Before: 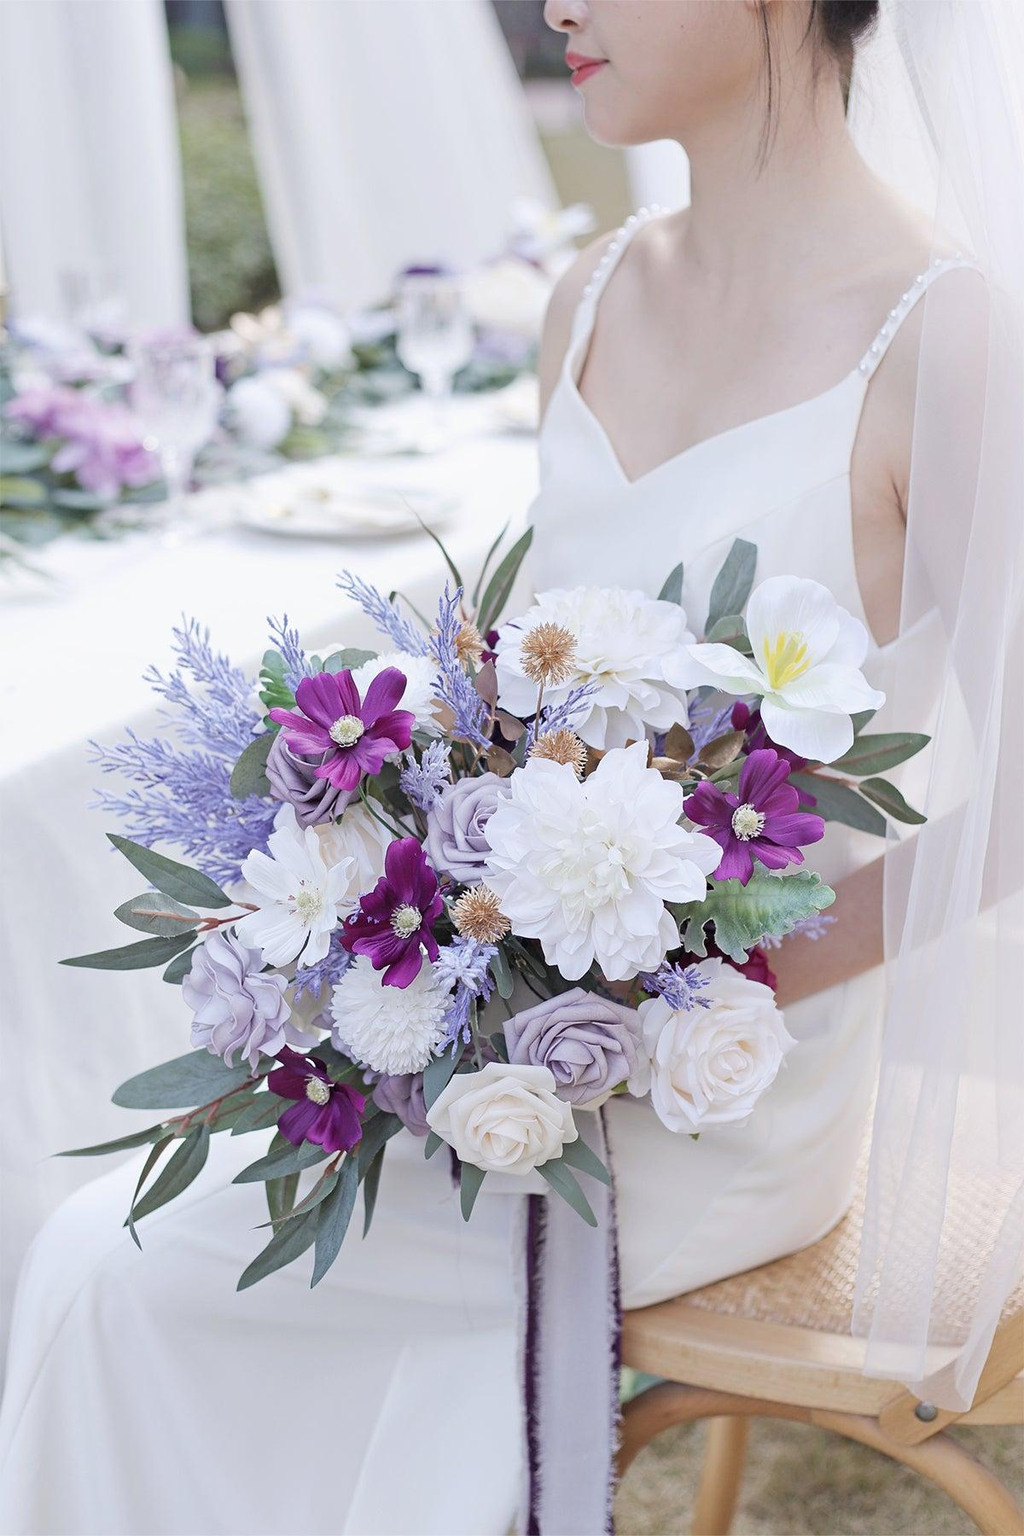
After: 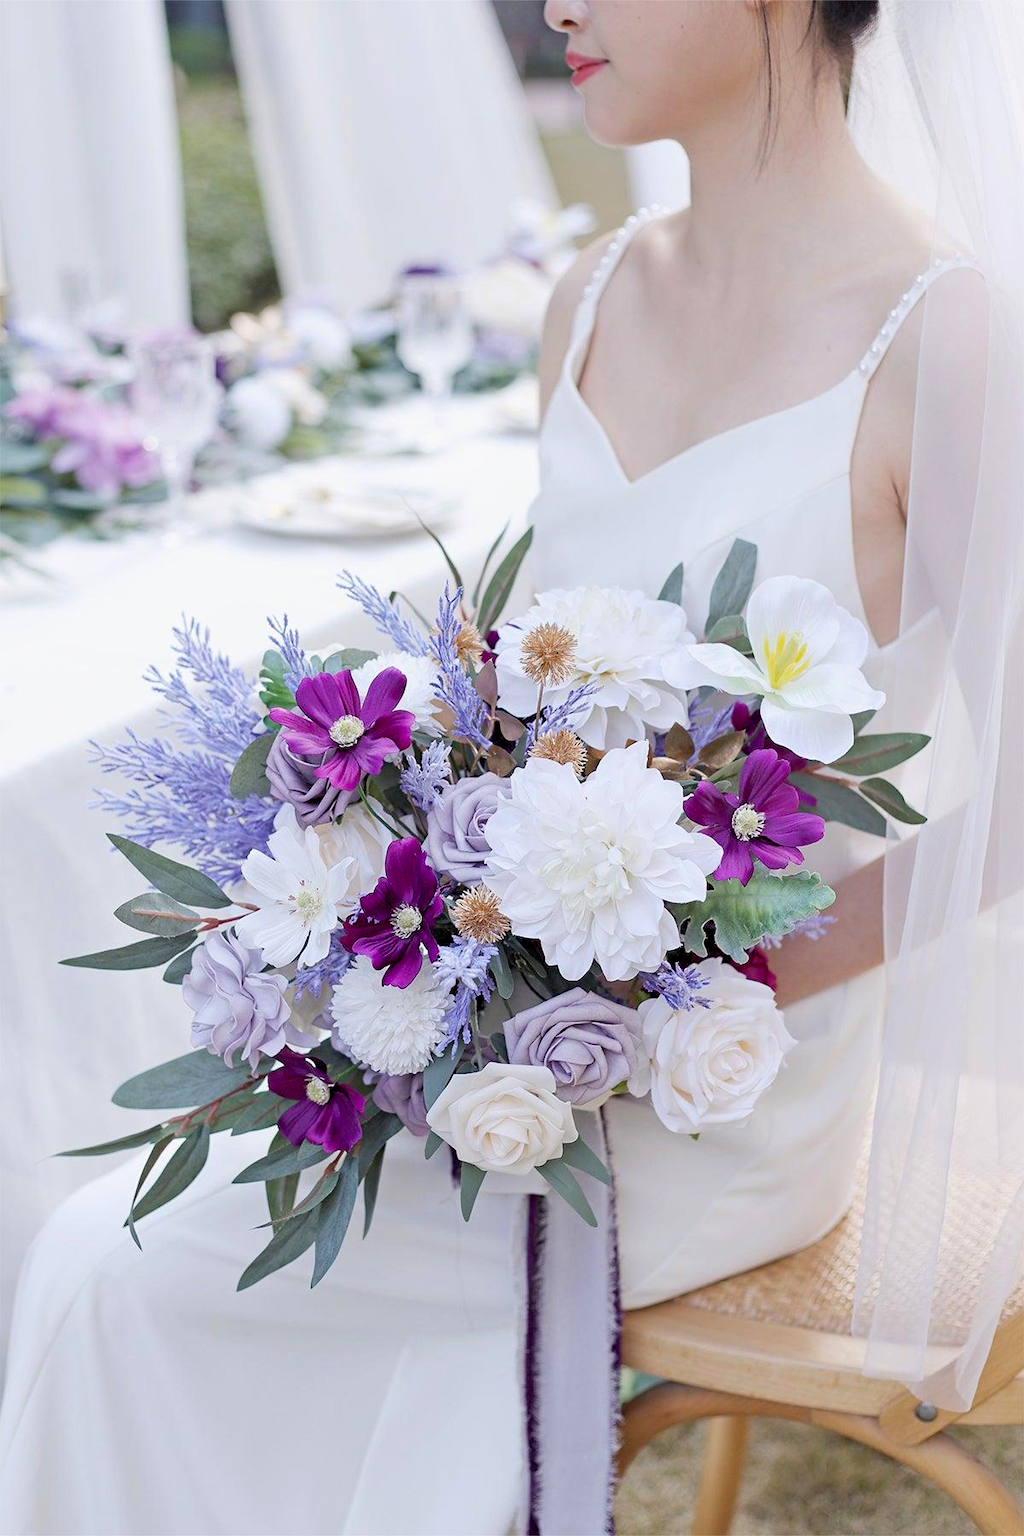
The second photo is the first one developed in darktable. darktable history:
color balance rgb: shadows lift › chroma 1.037%, shadows lift › hue 242.38°, global offset › luminance -0.886%, perceptual saturation grading › global saturation 19.504%
